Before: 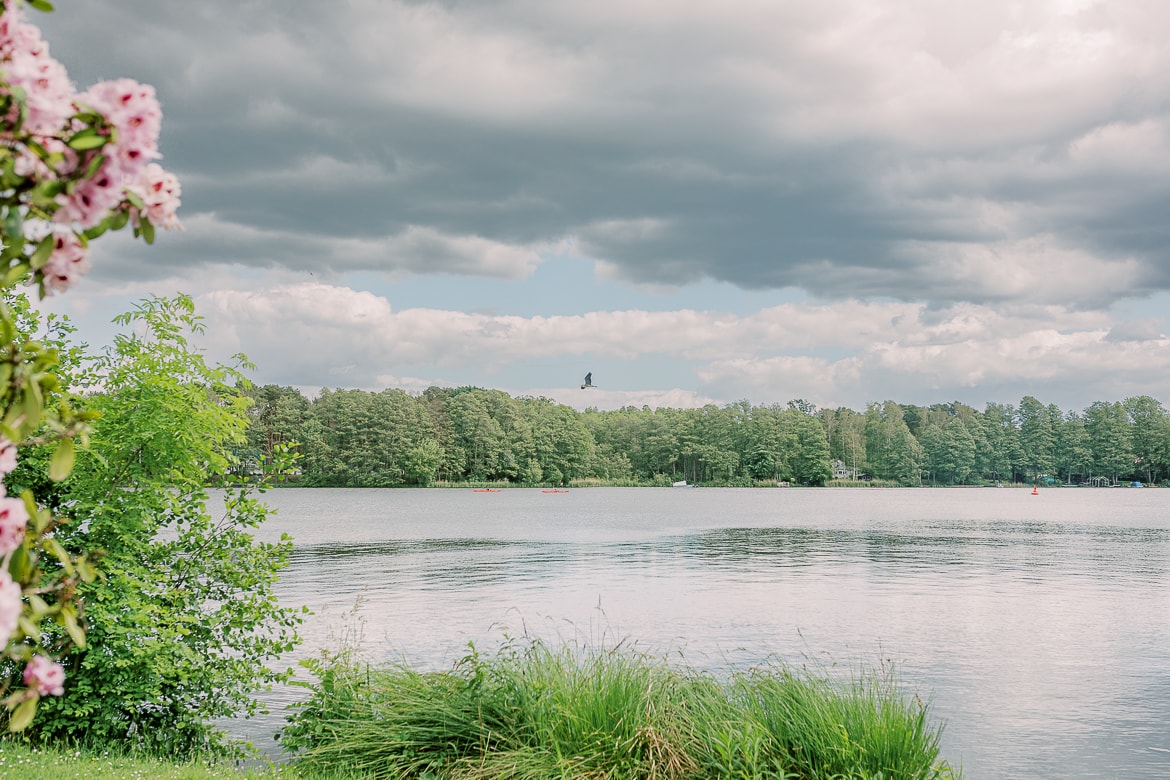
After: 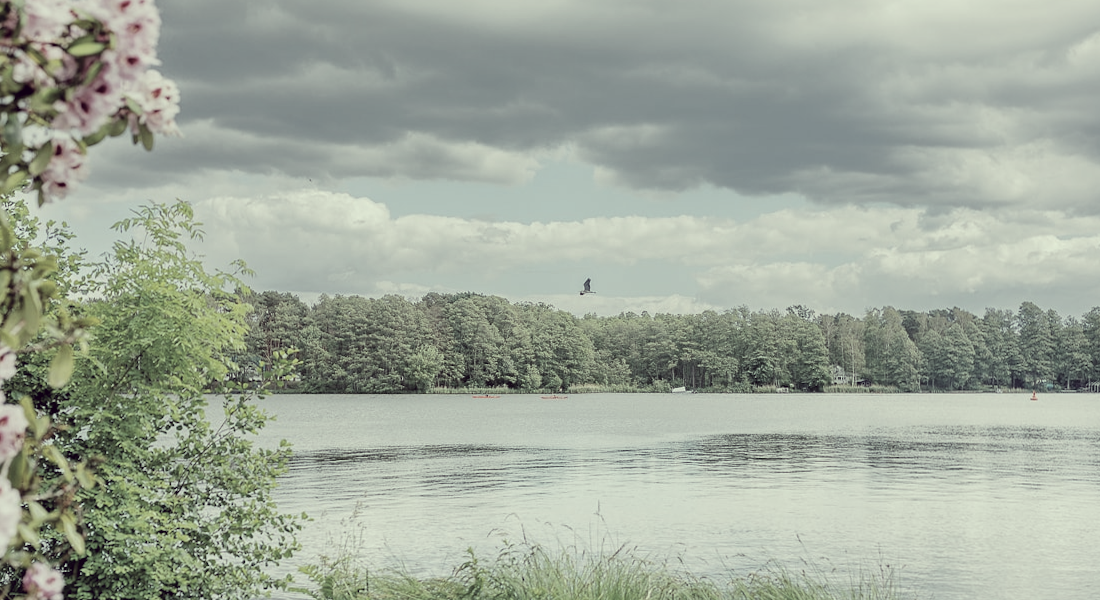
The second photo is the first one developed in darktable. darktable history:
color correction: highlights a* -20.43, highlights b* 20.87, shadows a* 19.87, shadows b* -19.74, saturation 0.43
crop and rotate: angle 0.066°, top 12.025%, right 5.736%, bottom 10.873%
